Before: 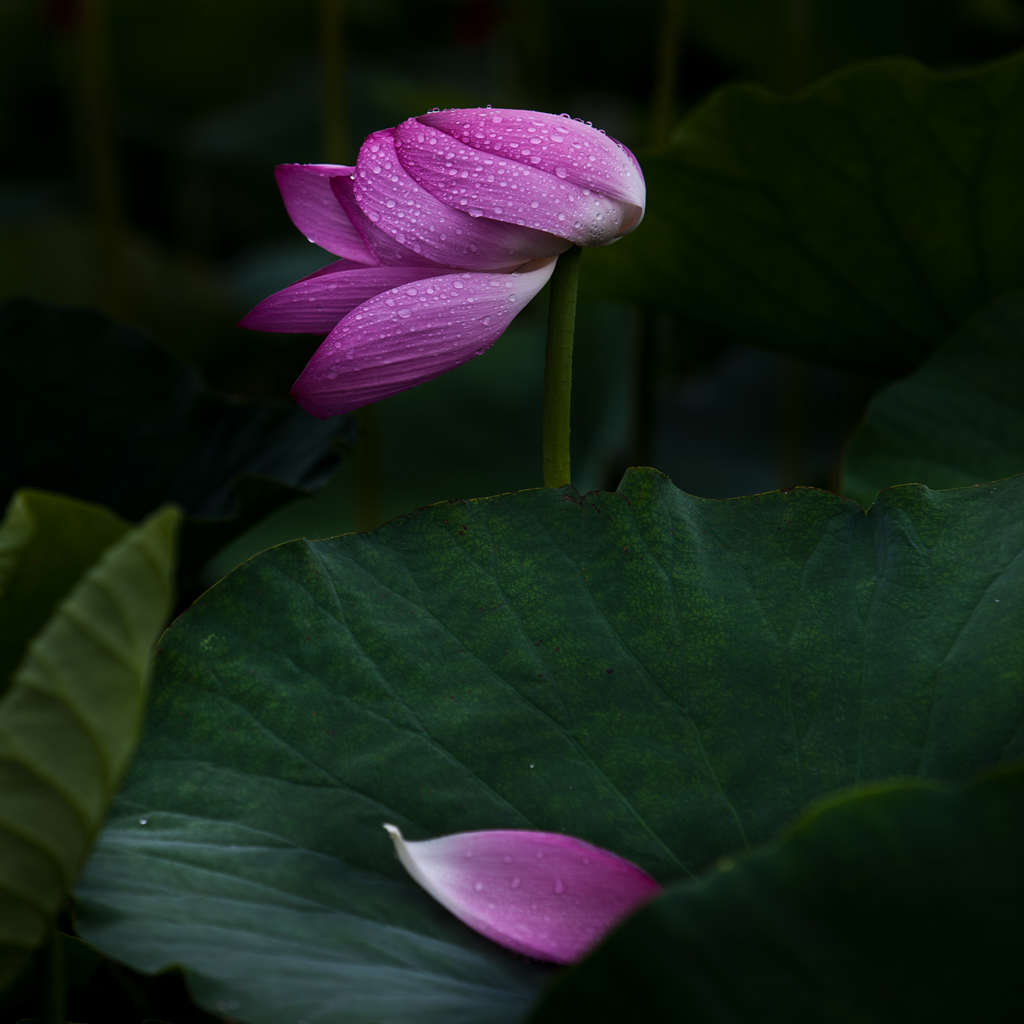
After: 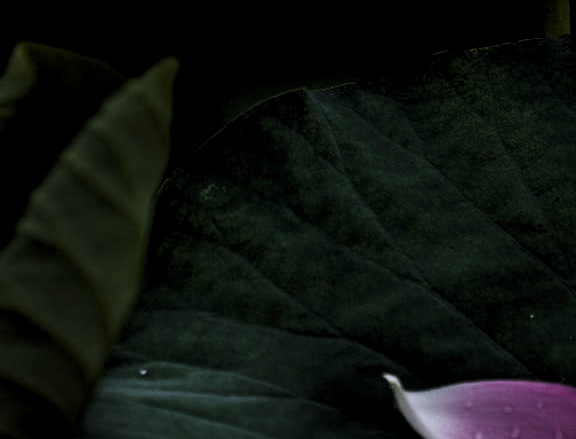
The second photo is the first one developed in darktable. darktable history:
crop: top 43.981%, right 43.702%, bottom 13.053%
levels: white 99.89%, levels [0.116, 0.574, 1]
